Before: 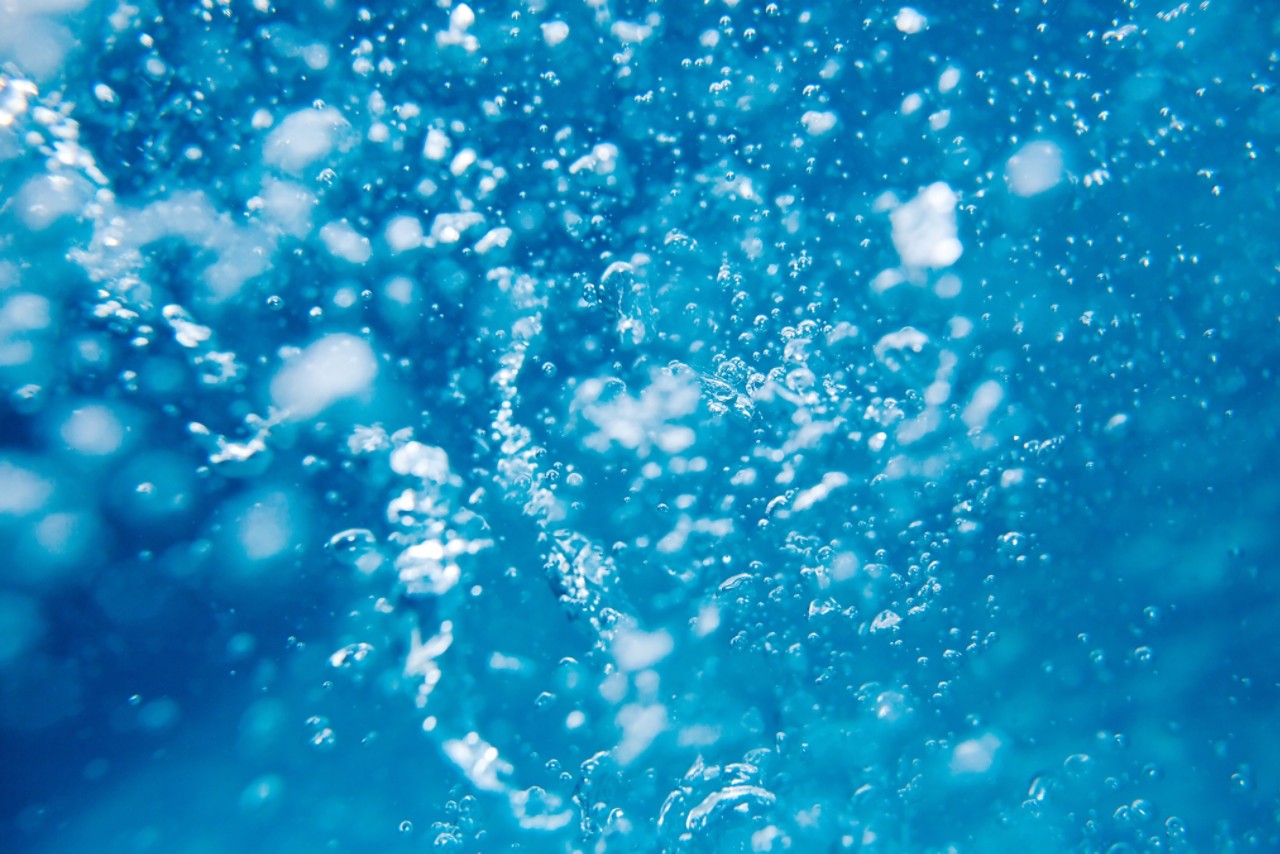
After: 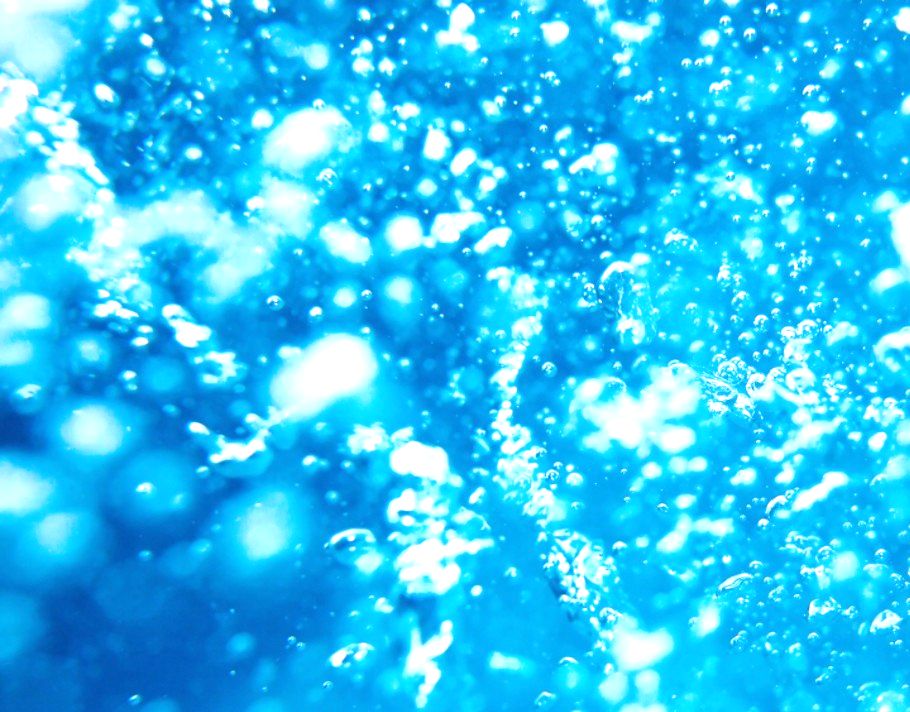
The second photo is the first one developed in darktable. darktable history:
crop: right 28.885%, bottom 16.626%
exposure: exposure 1 EV, compensate highlight preservation false
